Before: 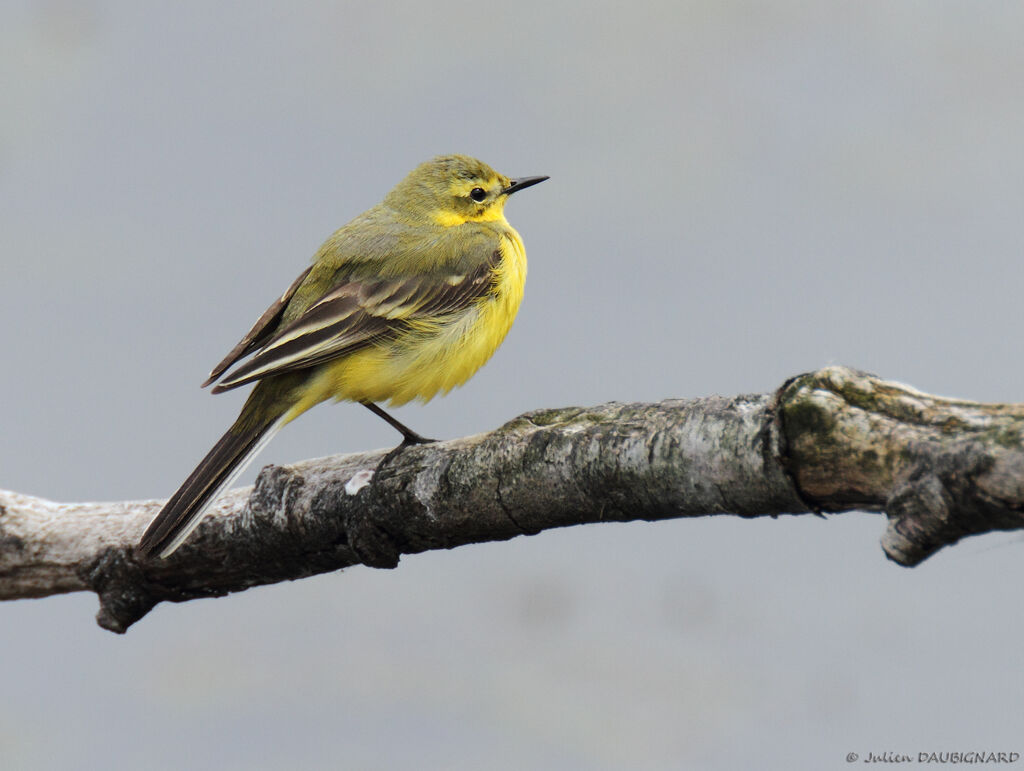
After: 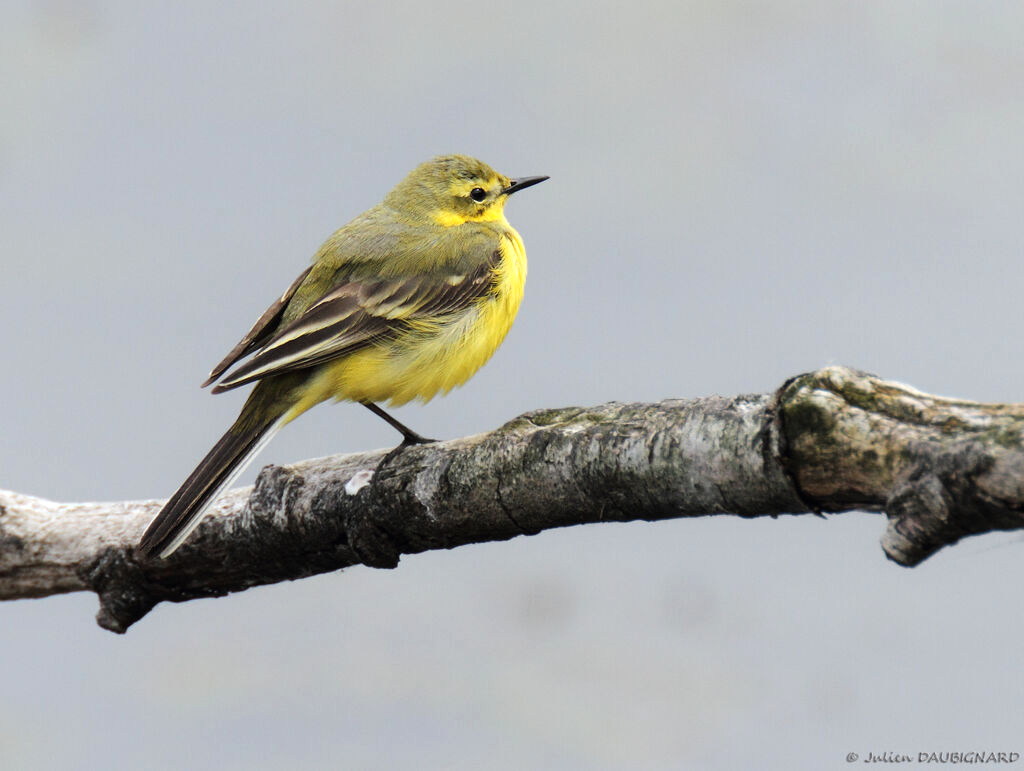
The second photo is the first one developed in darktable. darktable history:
exposure: exposure -0.154 EV, compensate highlight preservation false
tone equalizer: -8 EV -0.445 EV, -7 EV -0.36 EV, -6 EV -0.301 EV, -5 EV -0.204 EV, -3 EV 0.217 EV, -2 EV 0.31 EV, -1 EV 0.385 EV, +0 EV 0.425 EV
